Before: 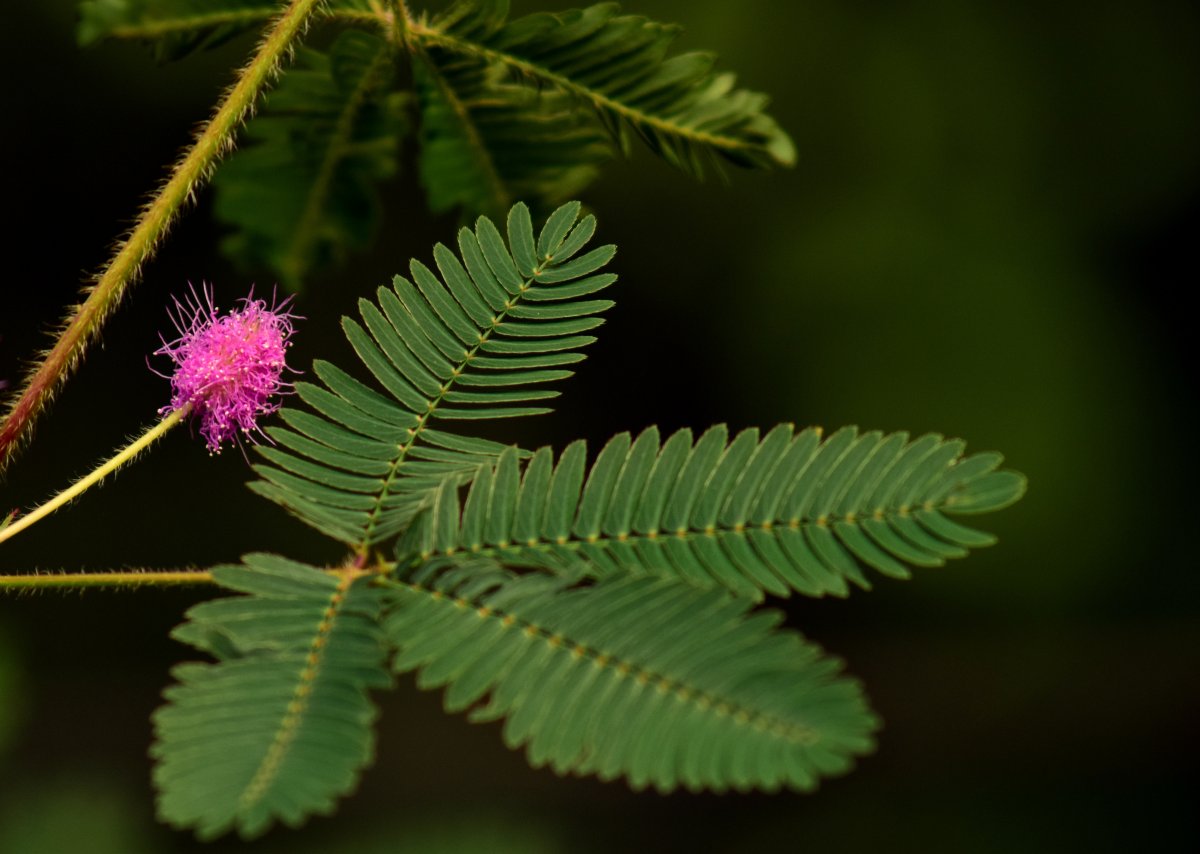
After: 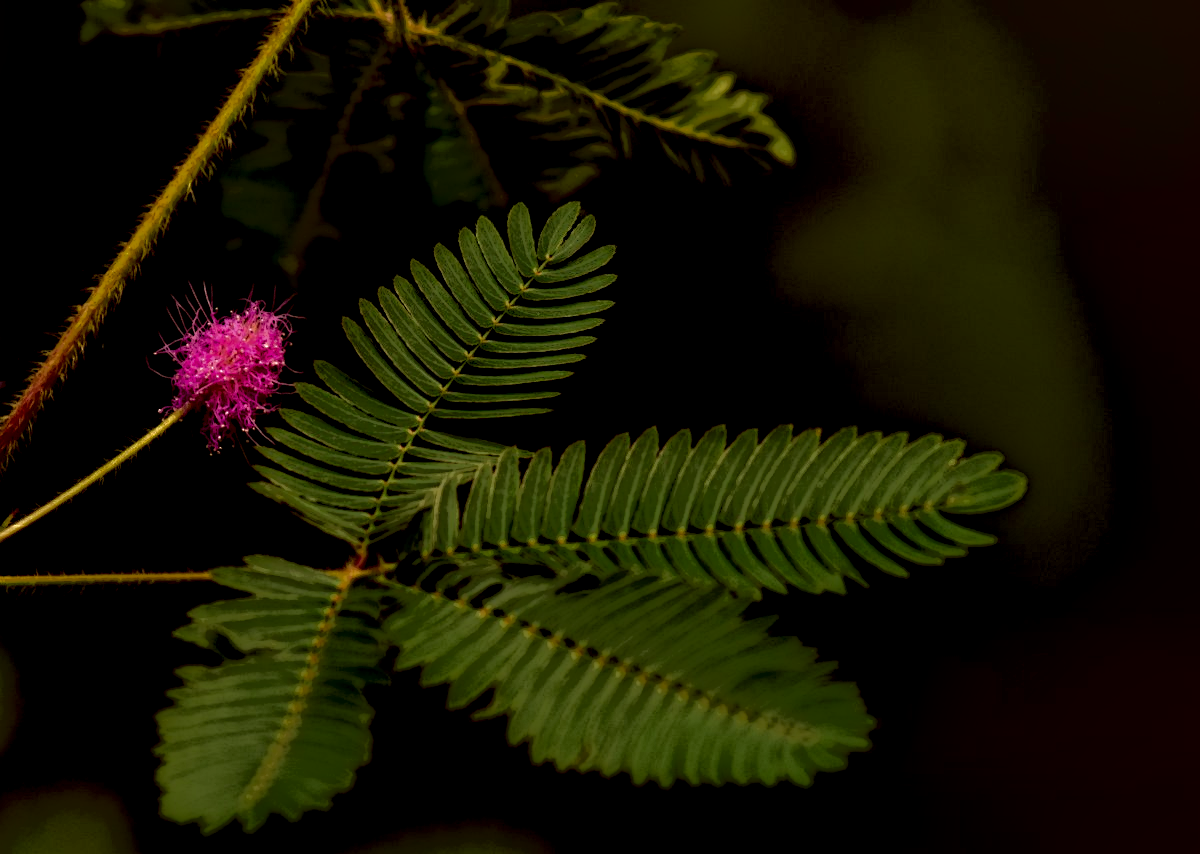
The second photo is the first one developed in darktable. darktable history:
color correction: highlights a* 6.16, highlights b* 7.53, shadows a* 6.08, shadows b* 6.95, saturation 0.921
local contrast: highlights 1%, shadows 214%, detail 164%, midtone range 0.003
contrast equalizer: octaves 7, y [[0.601, 0.6, 0.598, 0.598, 0.6, 0.601], [0.5 ×6], [0.5 ×6], [0 ×6], [0 ×6]]
